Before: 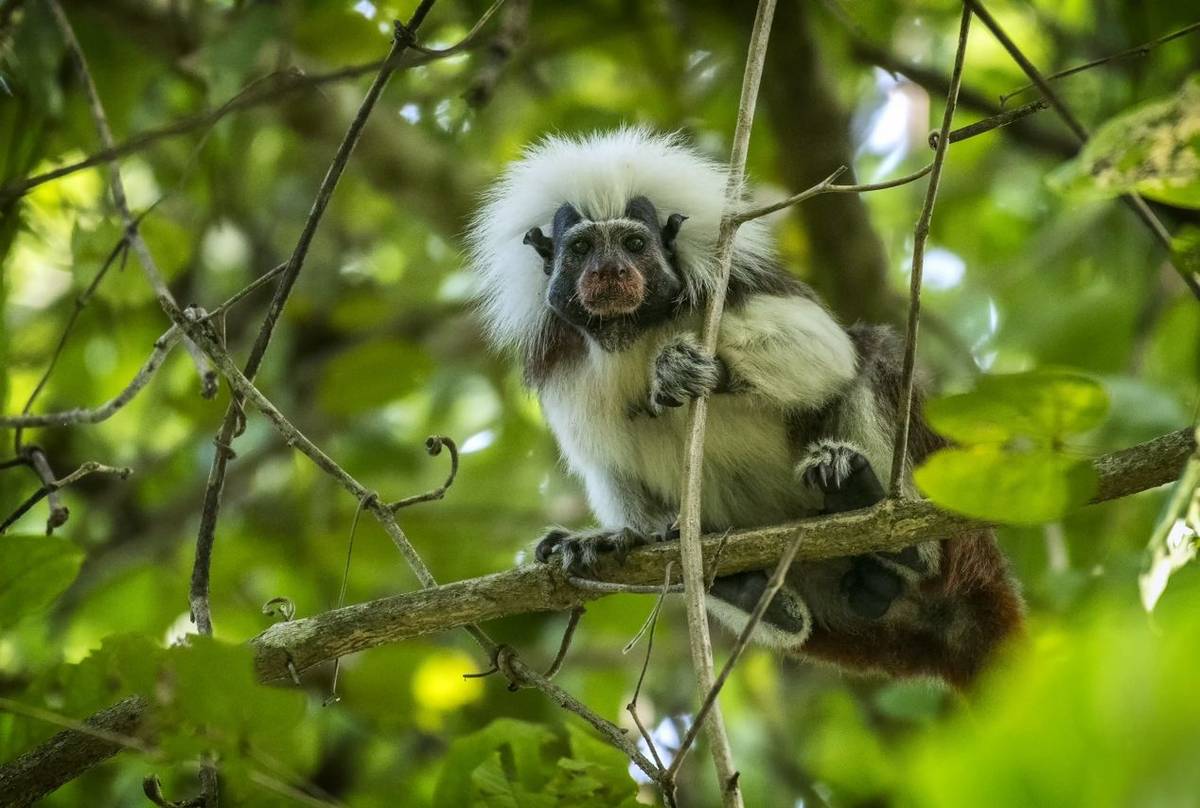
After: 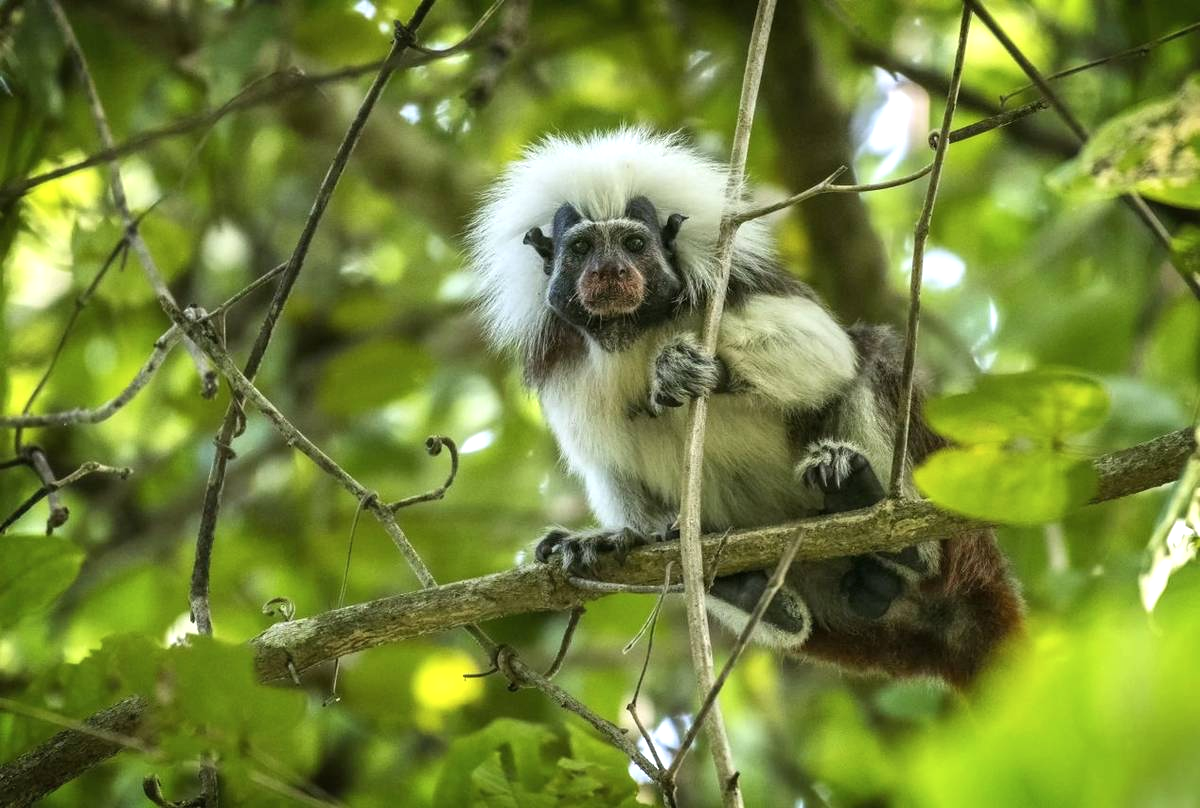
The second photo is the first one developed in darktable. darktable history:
shadows and highlights: radius 45, white point adjustment 6.67, compress 79.59%, soften with gaussian
exposure: black level correction 0, exposure 0.199 EV, compensate highlight preservation false
